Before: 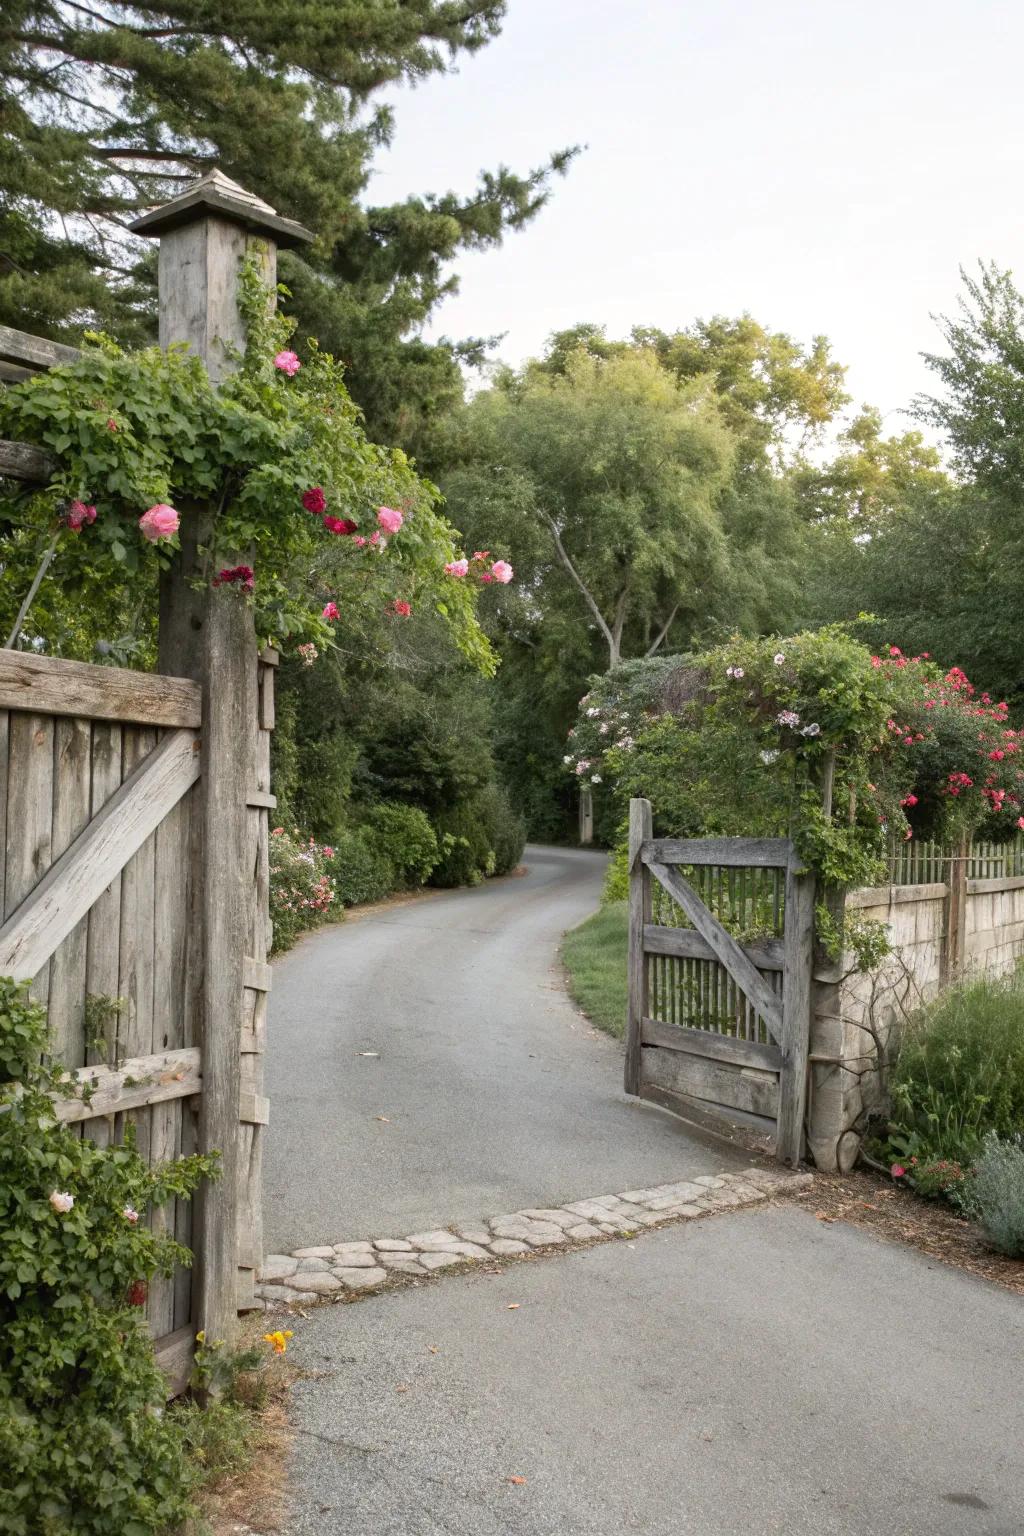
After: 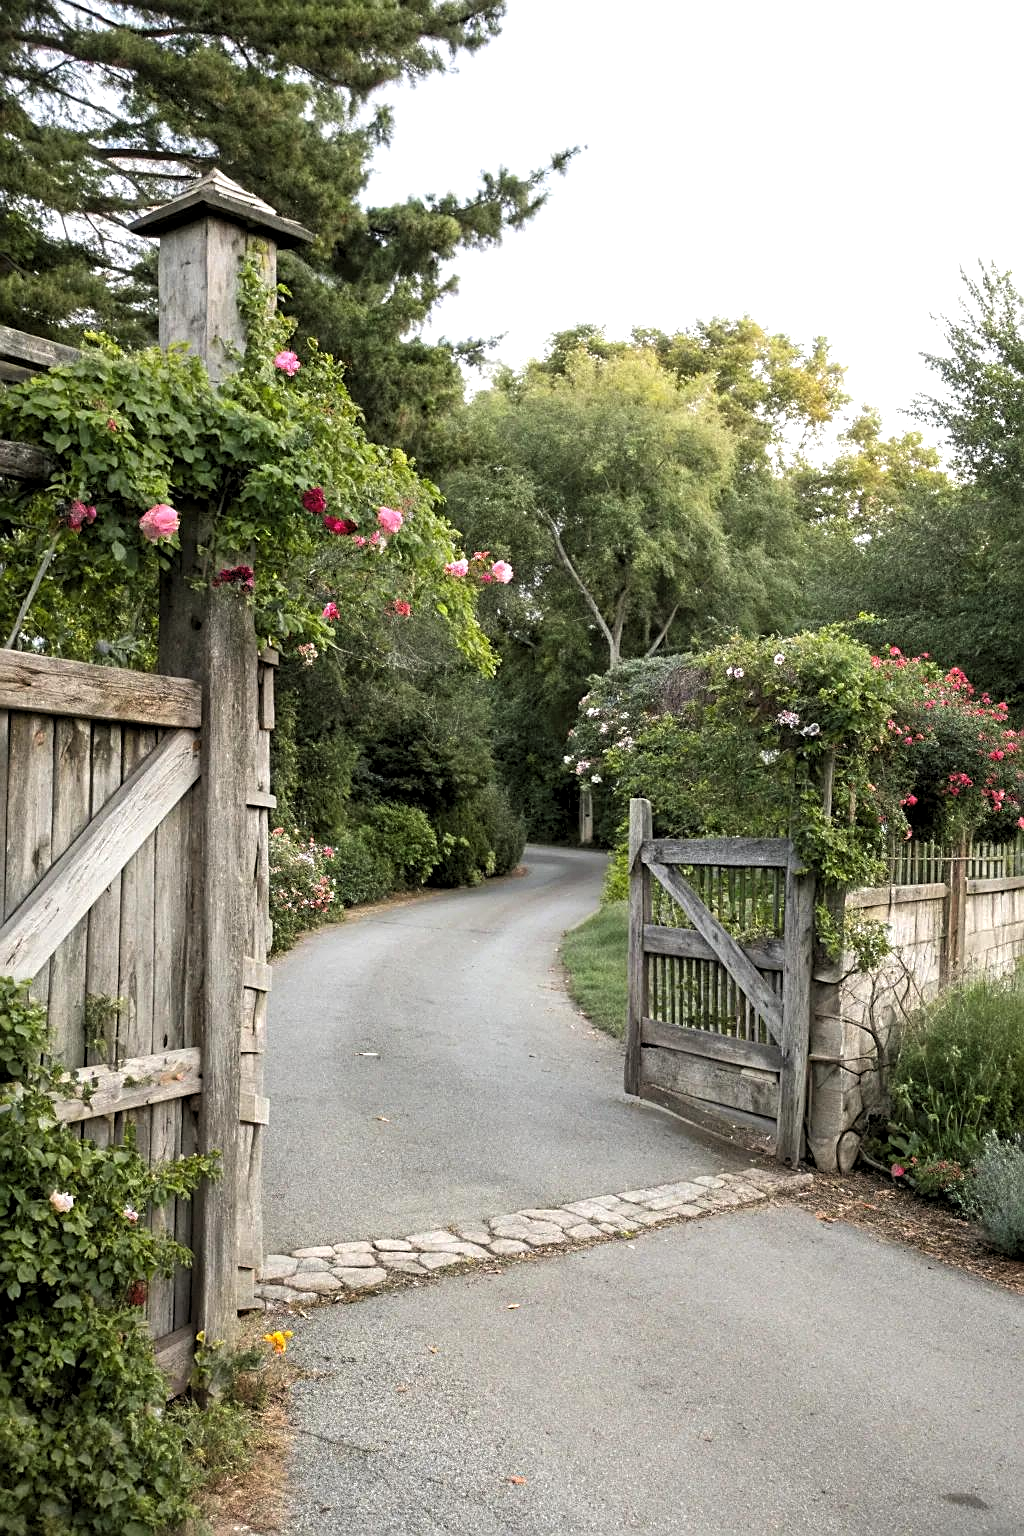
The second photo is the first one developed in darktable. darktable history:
tone equalizer: edges refinement/feathering 500, mask exposure compensation -1.57 EV, preserve details no
sharpen: on, module defaults
levels: levels [0.055, 0.477, 0.9]
